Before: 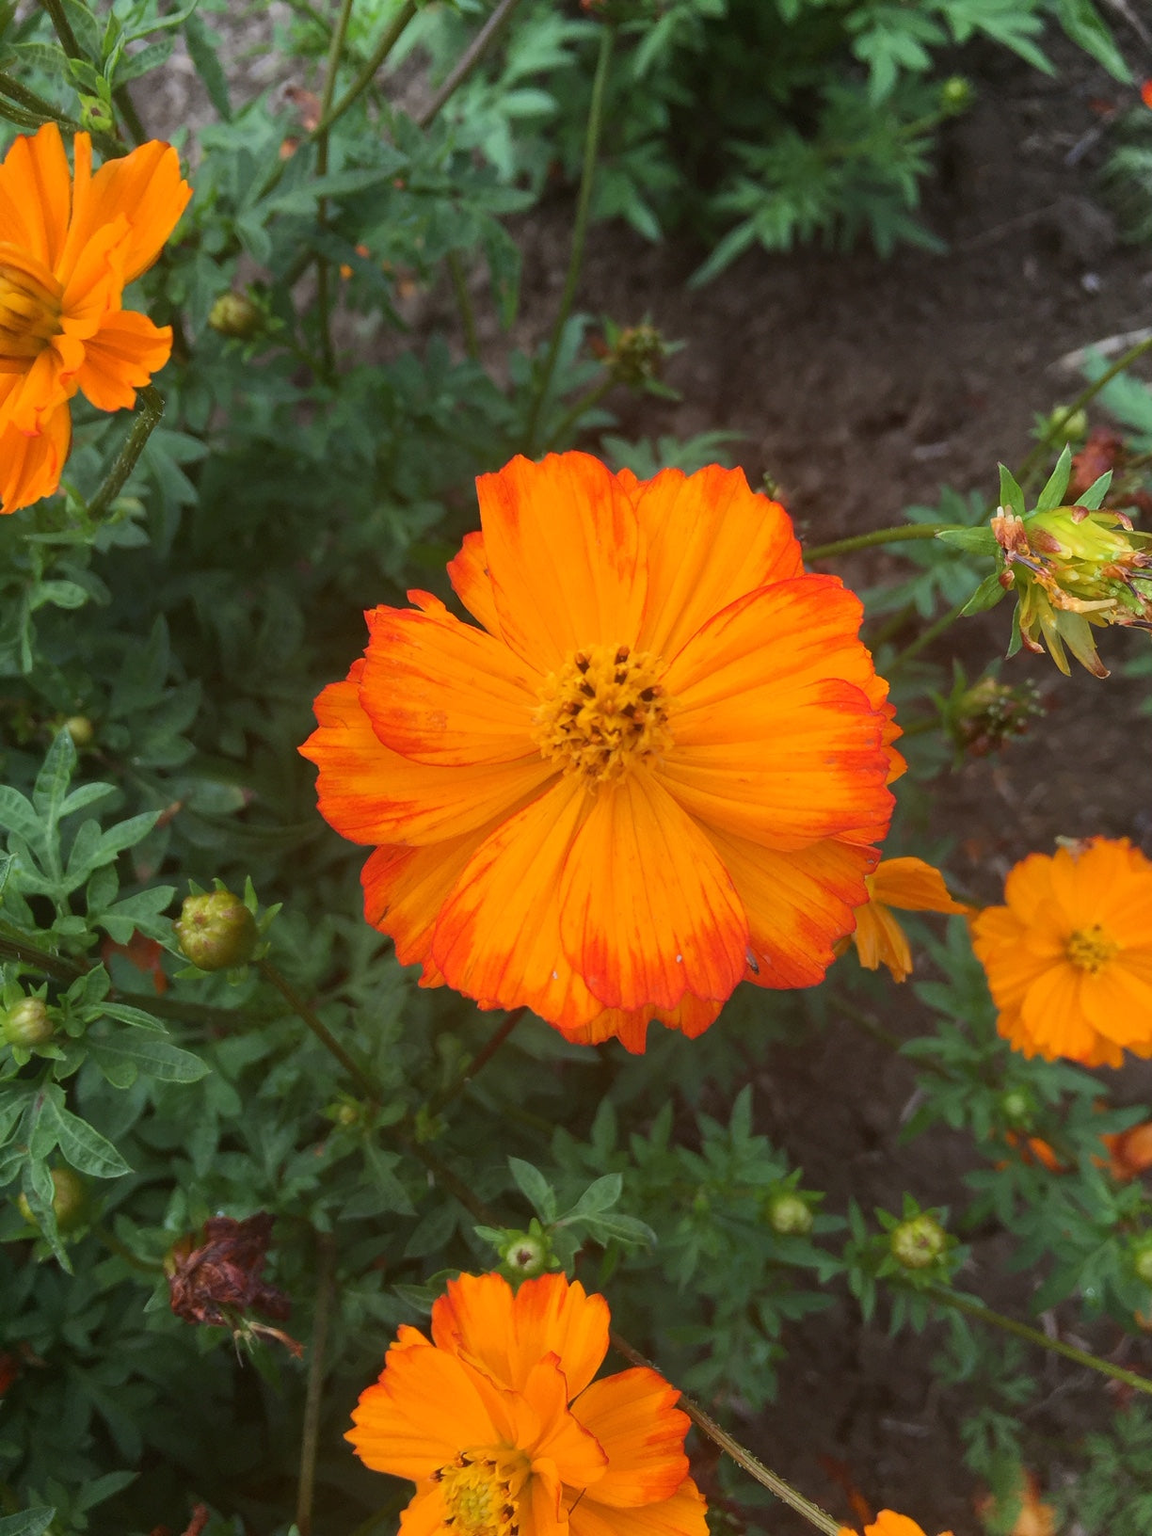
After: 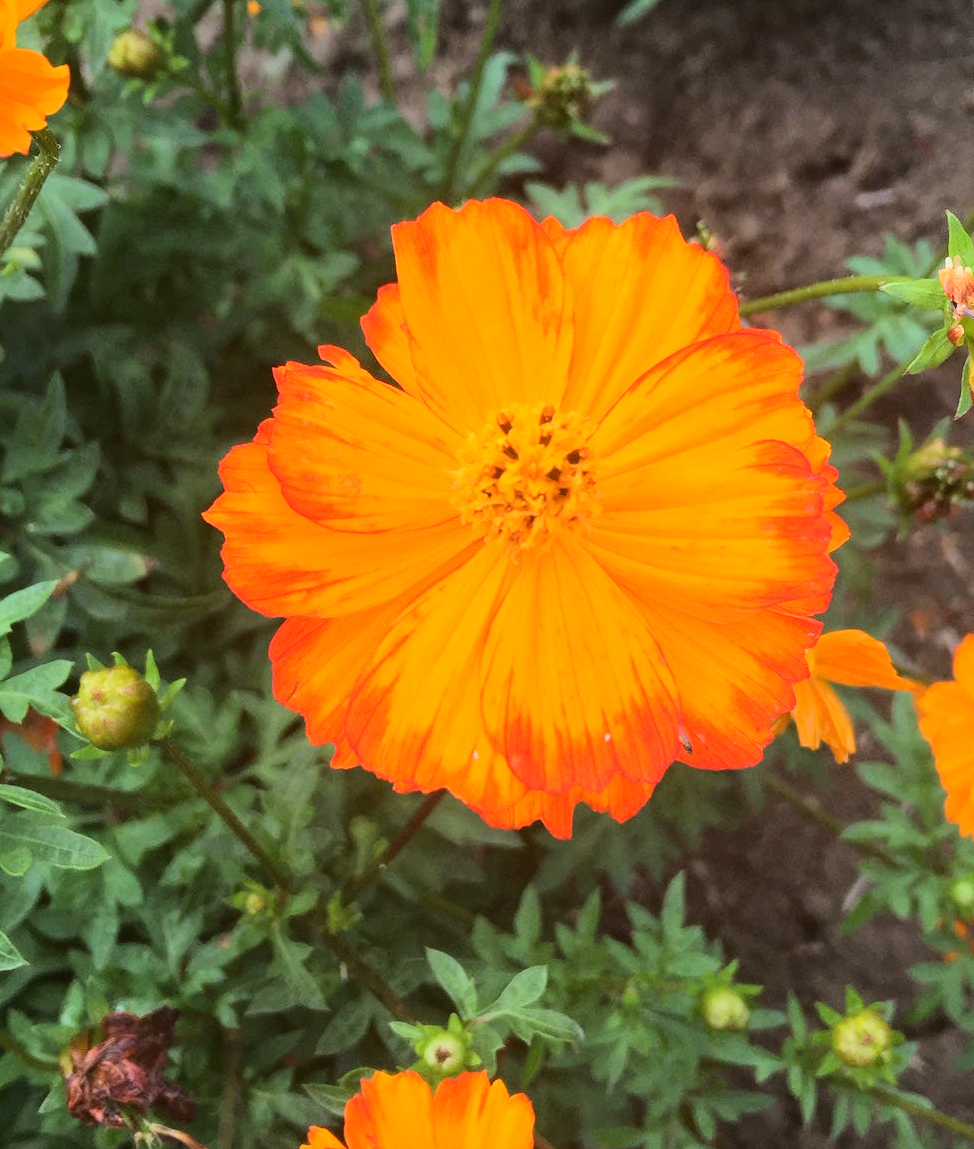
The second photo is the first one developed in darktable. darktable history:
tone equalizer: -7 EV 0.153 EV, -6 EV 0.592 EV, -5 EV 1.14 EV, -4 EV 1.36 EV, -3 EV 1.14 EV, -2 EV 0.6 EV, -1 EV 0.164 EV, edges refinement/feathering 500, mask exposure compensation -1.57 EV, preserve details no
exposure: black level correction 0.001, exposure 0.015 EV, compensate highlight preservation false
crop: left 9.39%, top 17.237%, right 11.022%, bottom 12.357%
